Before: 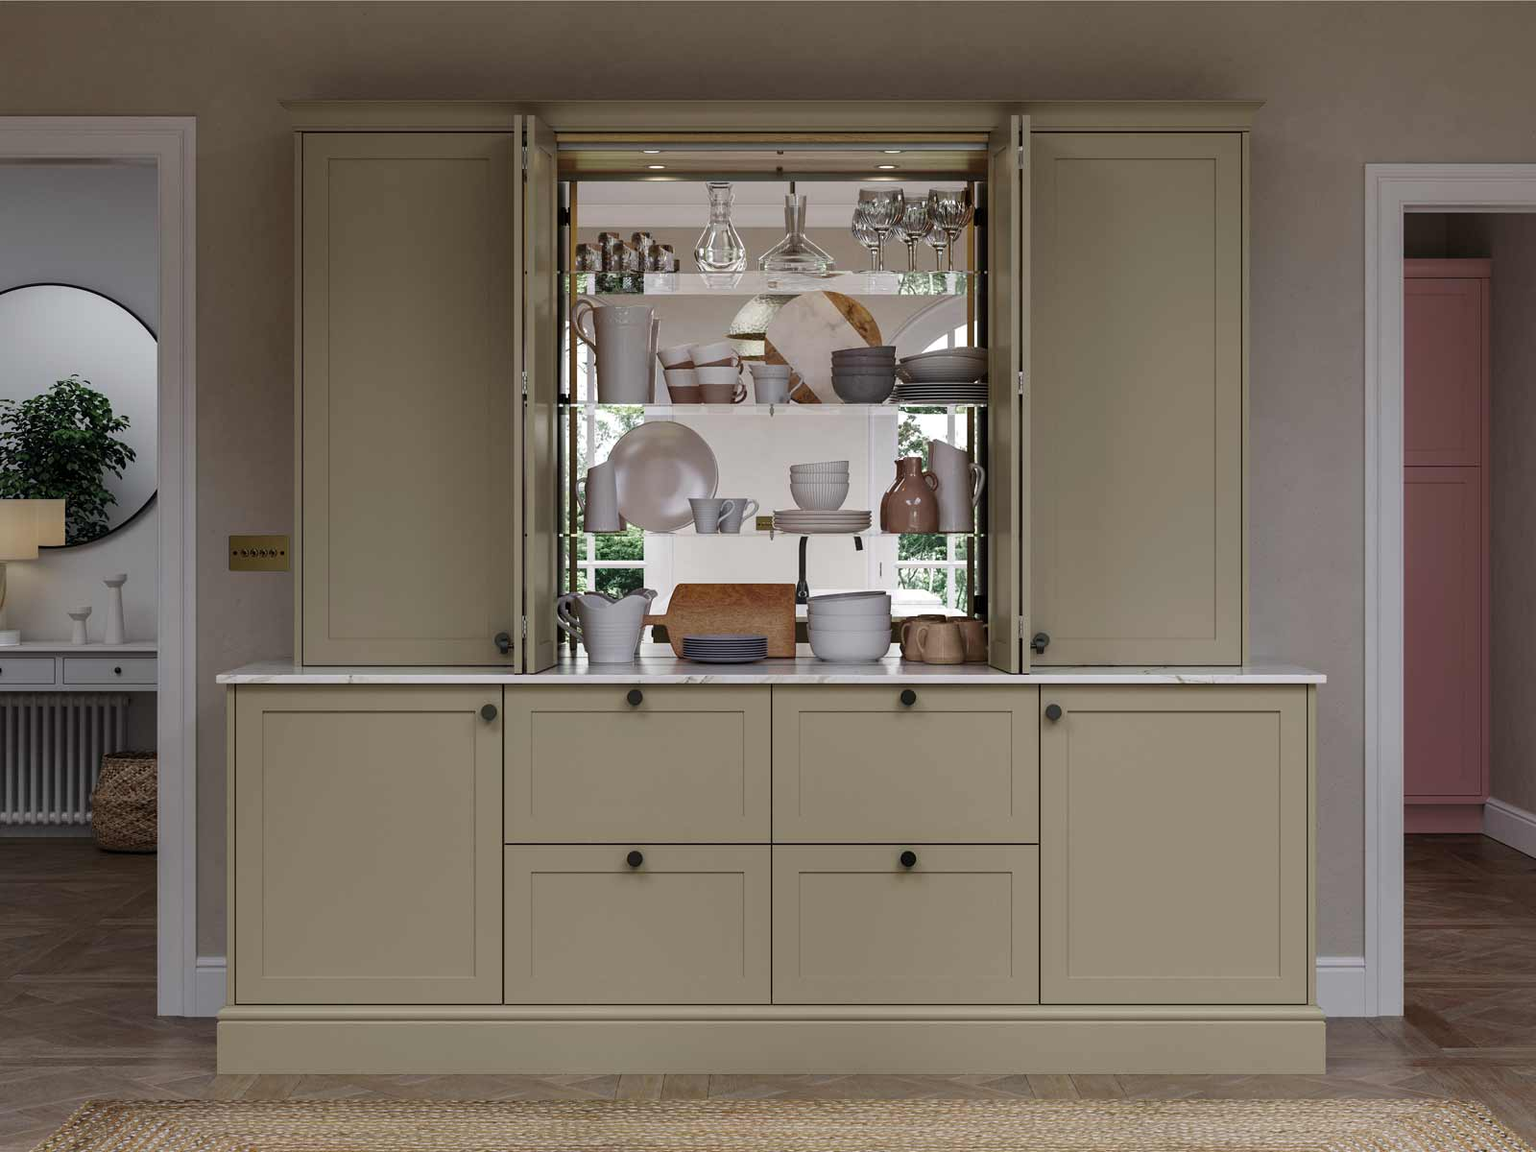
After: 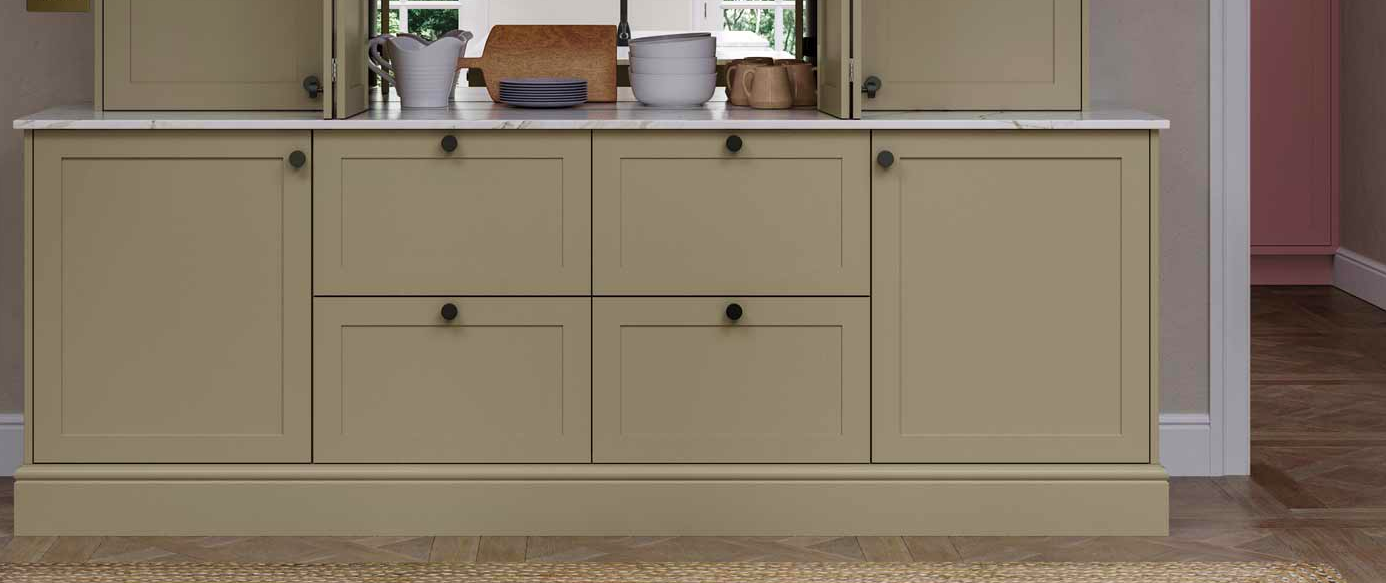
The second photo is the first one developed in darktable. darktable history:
crop and rotate: left 13.319%, top 48.588%, bottom 2.781%
velvia: on, module defaults
